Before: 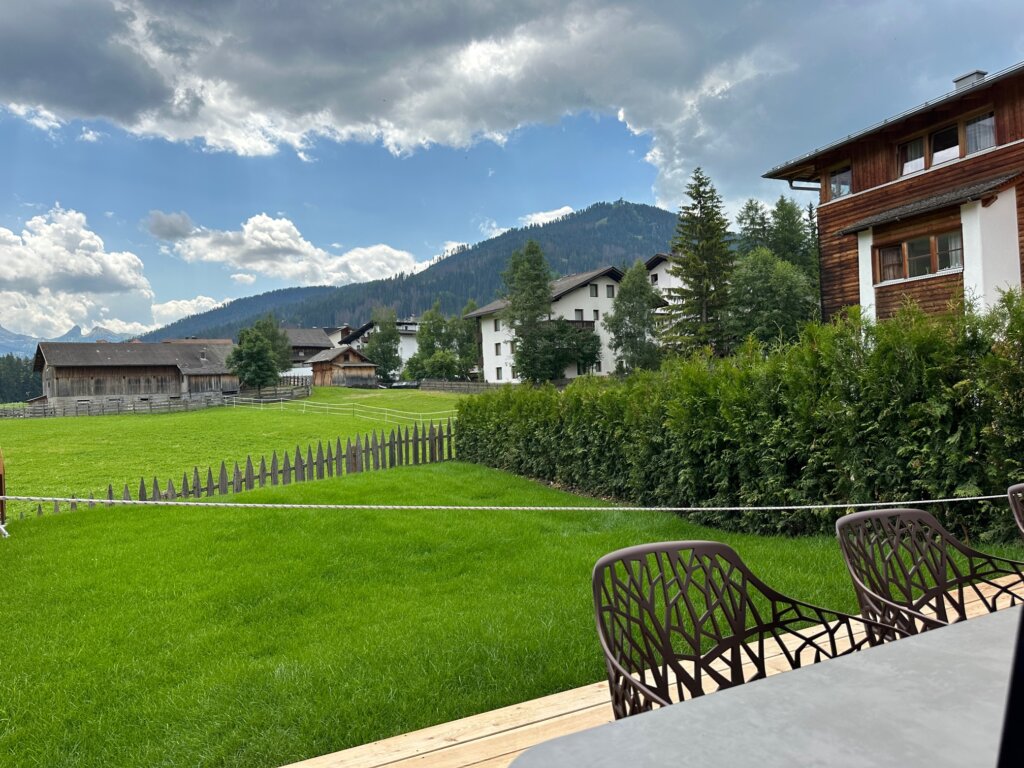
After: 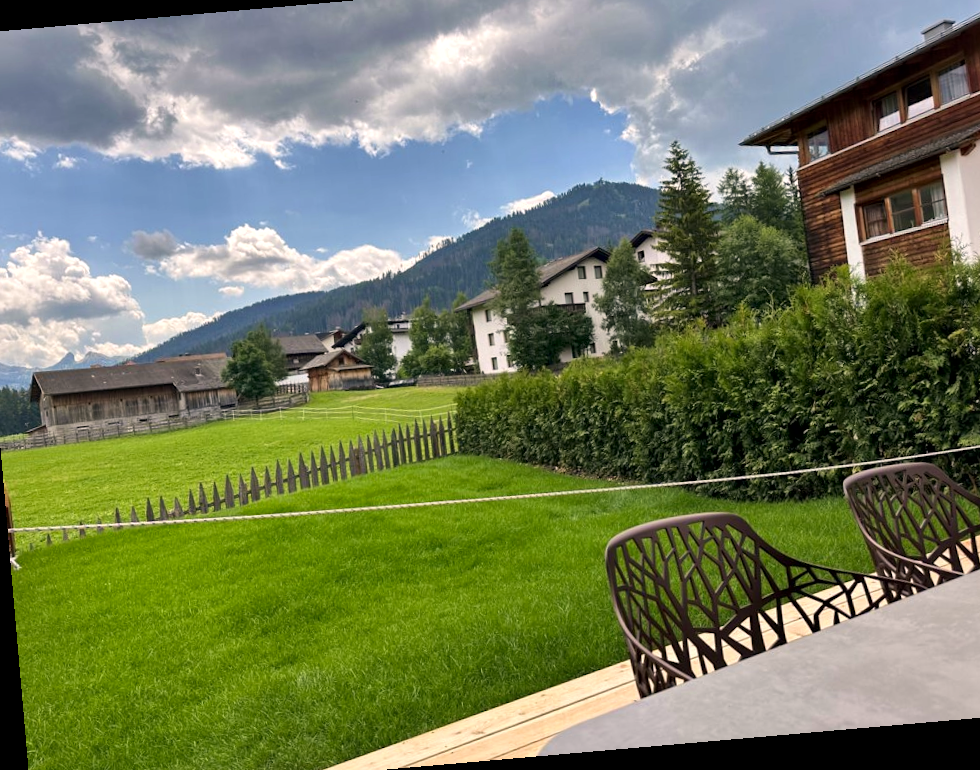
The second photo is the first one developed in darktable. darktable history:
rotate and perspective: rotation -4.98°, automatic cropping off
color correction: highlights a* 5.81, highlights b* 4.84
local contrast: mode bilateral grid, contrast 20, coarseness 50, detail 132%, midtone range 0.2
velvia: strength 15%
crop: left 3.305%, top 6.436%, right 6.389%, bottom 3.258%
